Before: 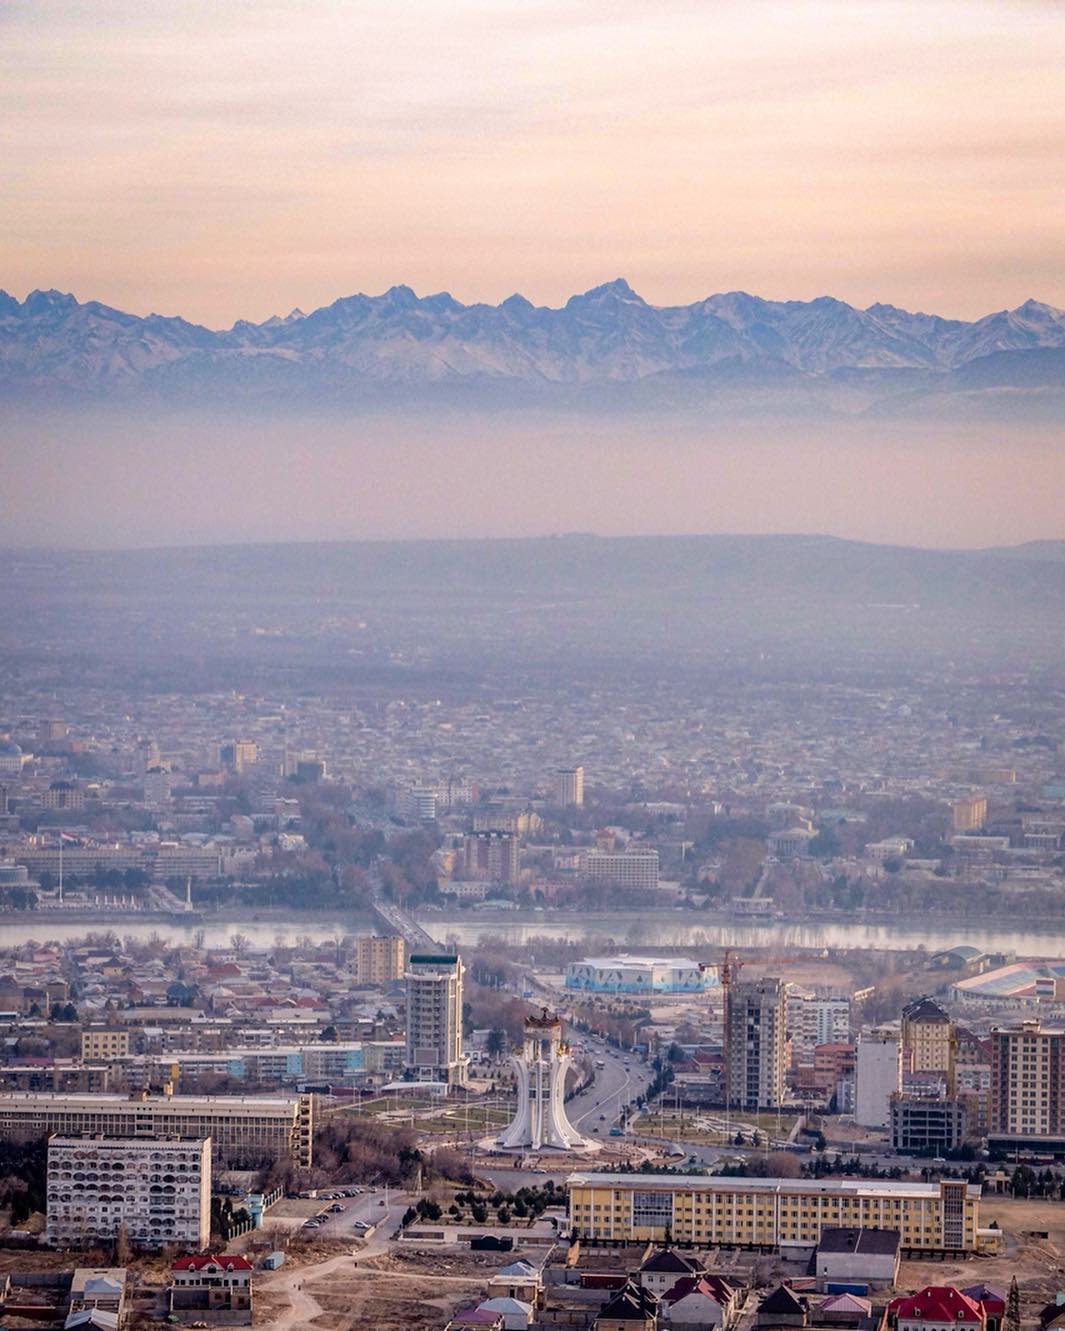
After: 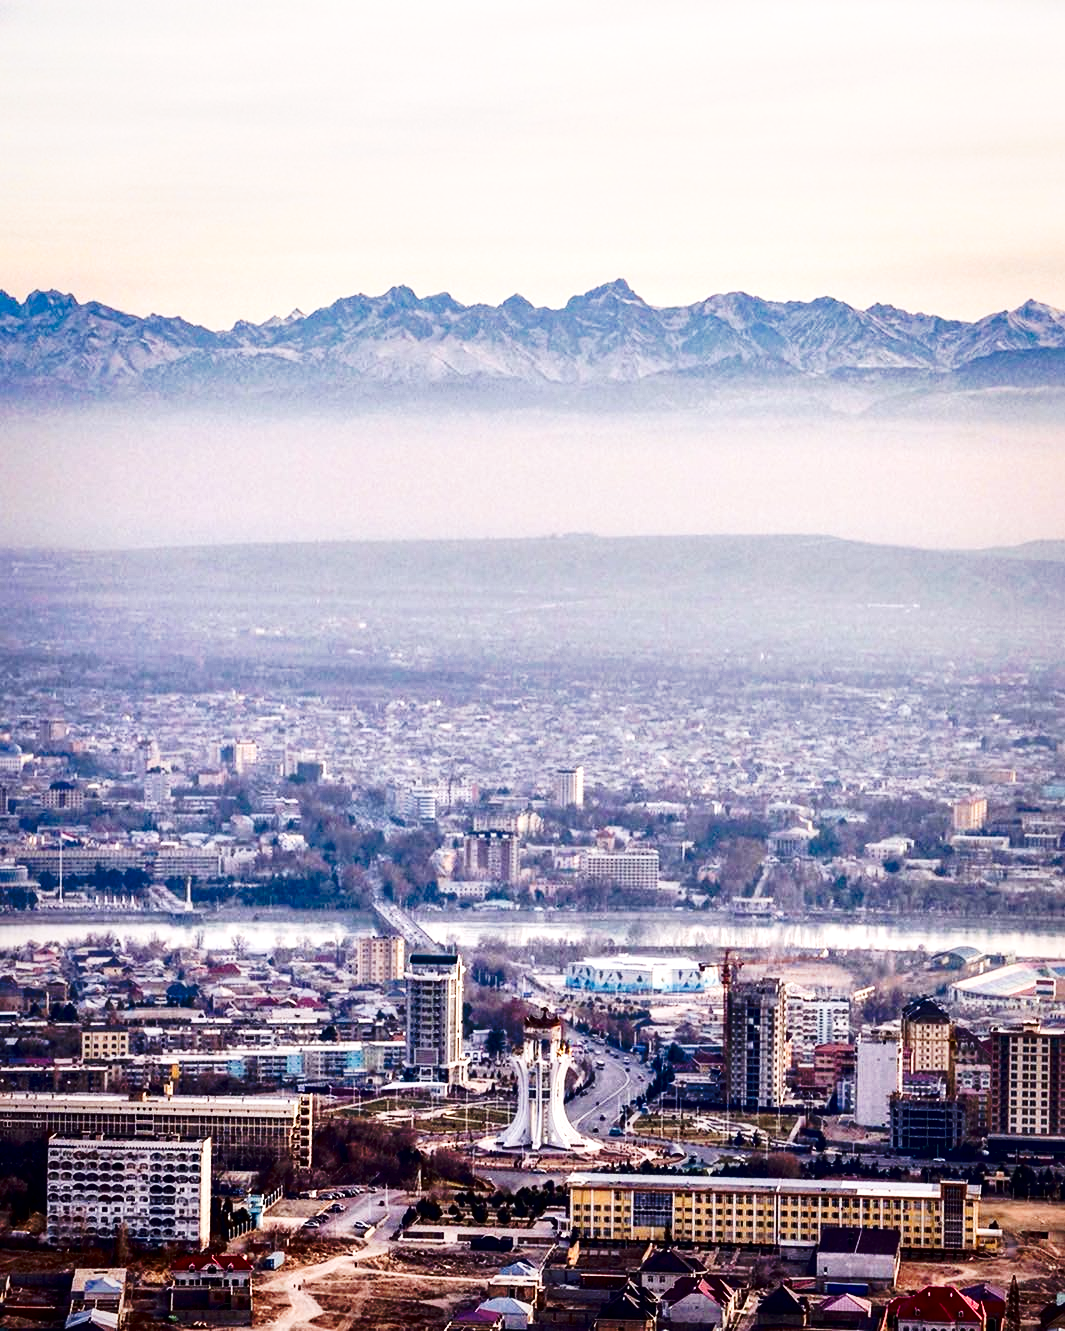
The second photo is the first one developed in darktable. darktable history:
tone curve: curves: ch0 [(0, 0) (0.003, 0.003) (0.011, 0.013) (0.025, 0.028) (0.044, 0.05) (0.069, 0.079) (0.1, 0.113) (0.136, 0.154) (0.177, 0.201) (0.224, 0.268) (0.277, 0.38) (0.335, 0.486) (0.399, 0.588) (0.468, 0.688) (0.543, 0.787) (0.623, 0.854) (0.709, 0.916) (0.801, 0.957) (0.898, 0.978) (1, 1)], preserve colors none
local contrast: mode bilateral grid, contrast 25, coarseness 60, detail 151%, midtone range 0.2
contrast brightness saturation: contrast 0.19, brightness -0.24, saturation 0.11
